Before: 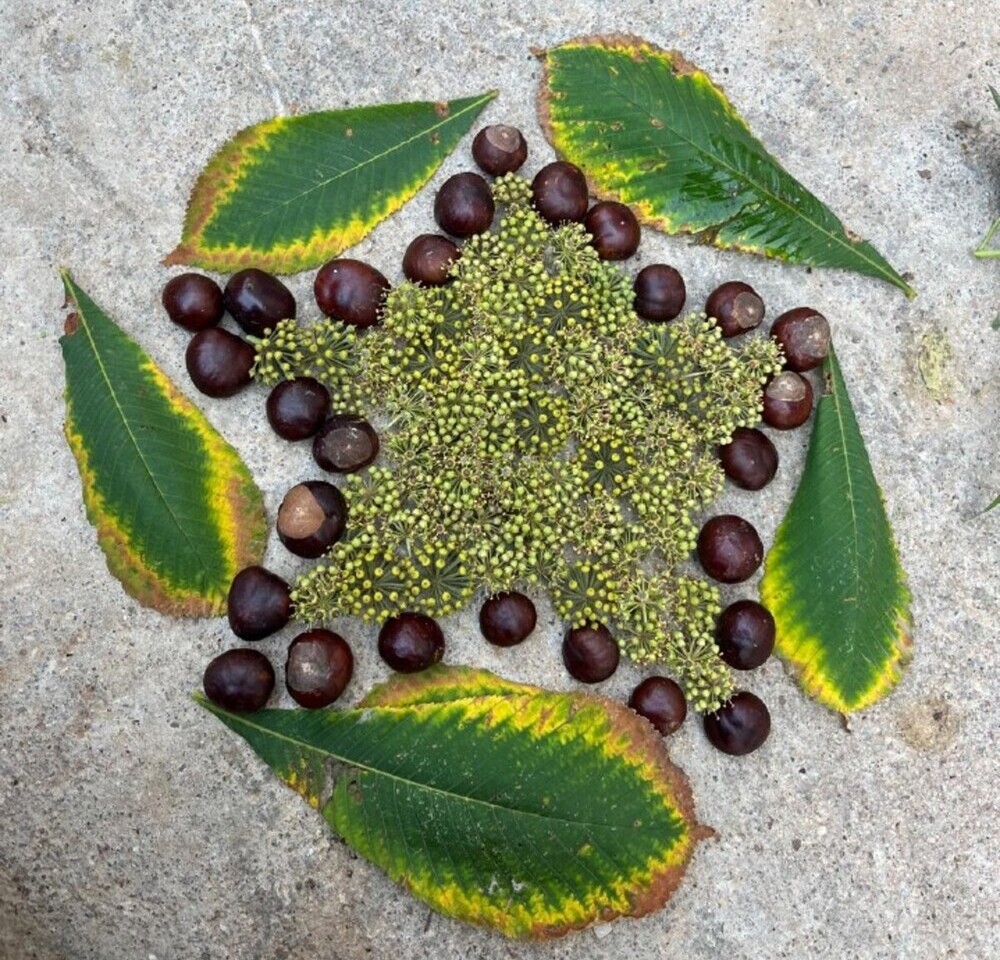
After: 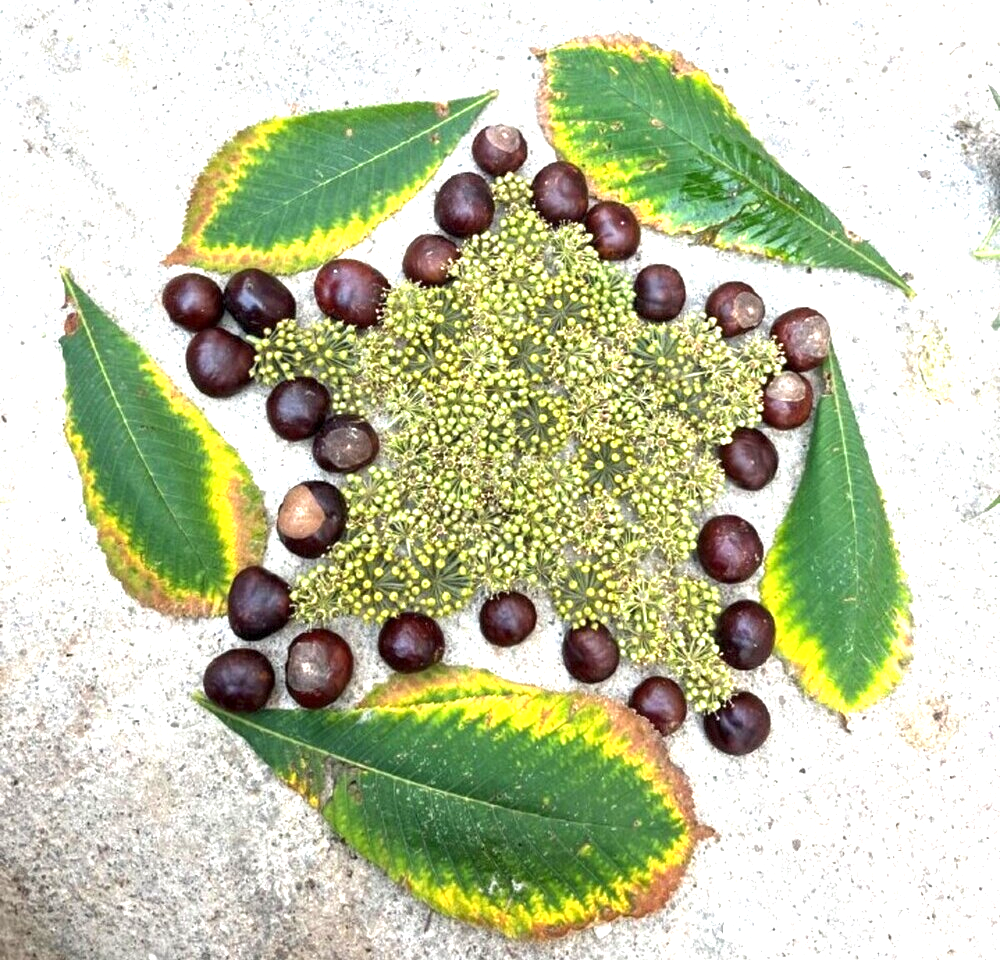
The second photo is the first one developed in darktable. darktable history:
exposure: black level correction 0, exposure 1.2 EV, compensate exposure bias true, compensate highlight preservation false
local contrast: highlights 100%, shadows 100%, detail 120%, midtone range 0.2
